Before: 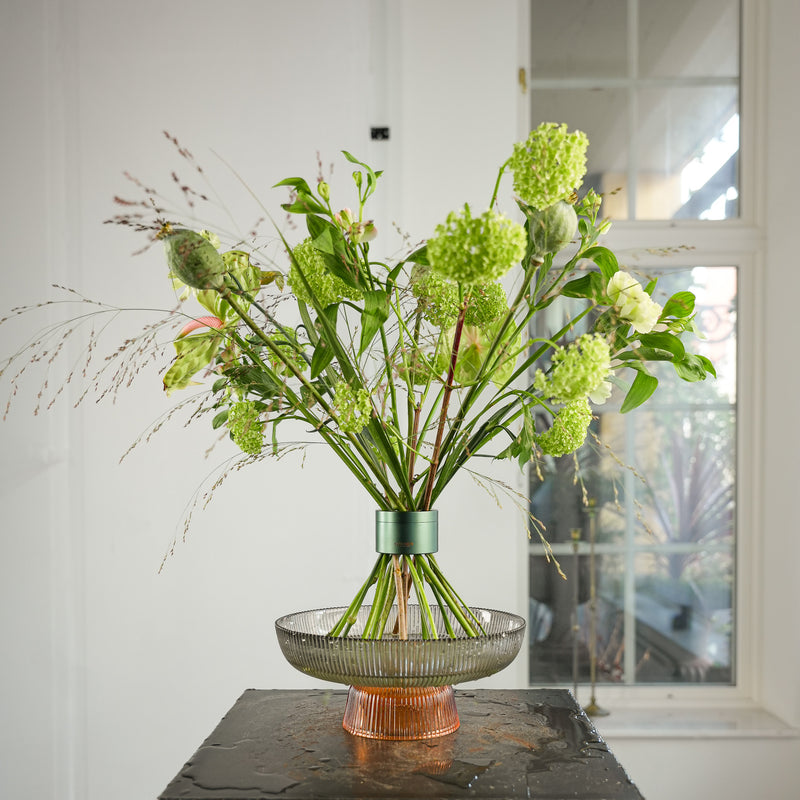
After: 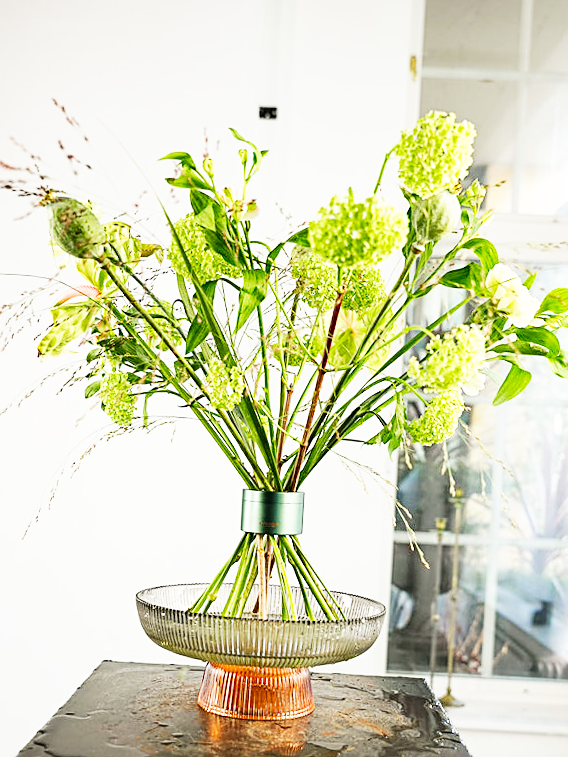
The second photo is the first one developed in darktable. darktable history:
crop and rotate: angle -3.23°, left 14.053%, top 0.02%, right 10.995%, bottom 0.067%
base curve: curves: ch0 [(0, 0) (0.007, 0.004) (0.027, 0.03) (0.046, 0.07) (0.207, 0.54) (0.442, 0.872) (0.673, 0.972) (1, 1)], preserve colors none
sharpen: on, module defaults
